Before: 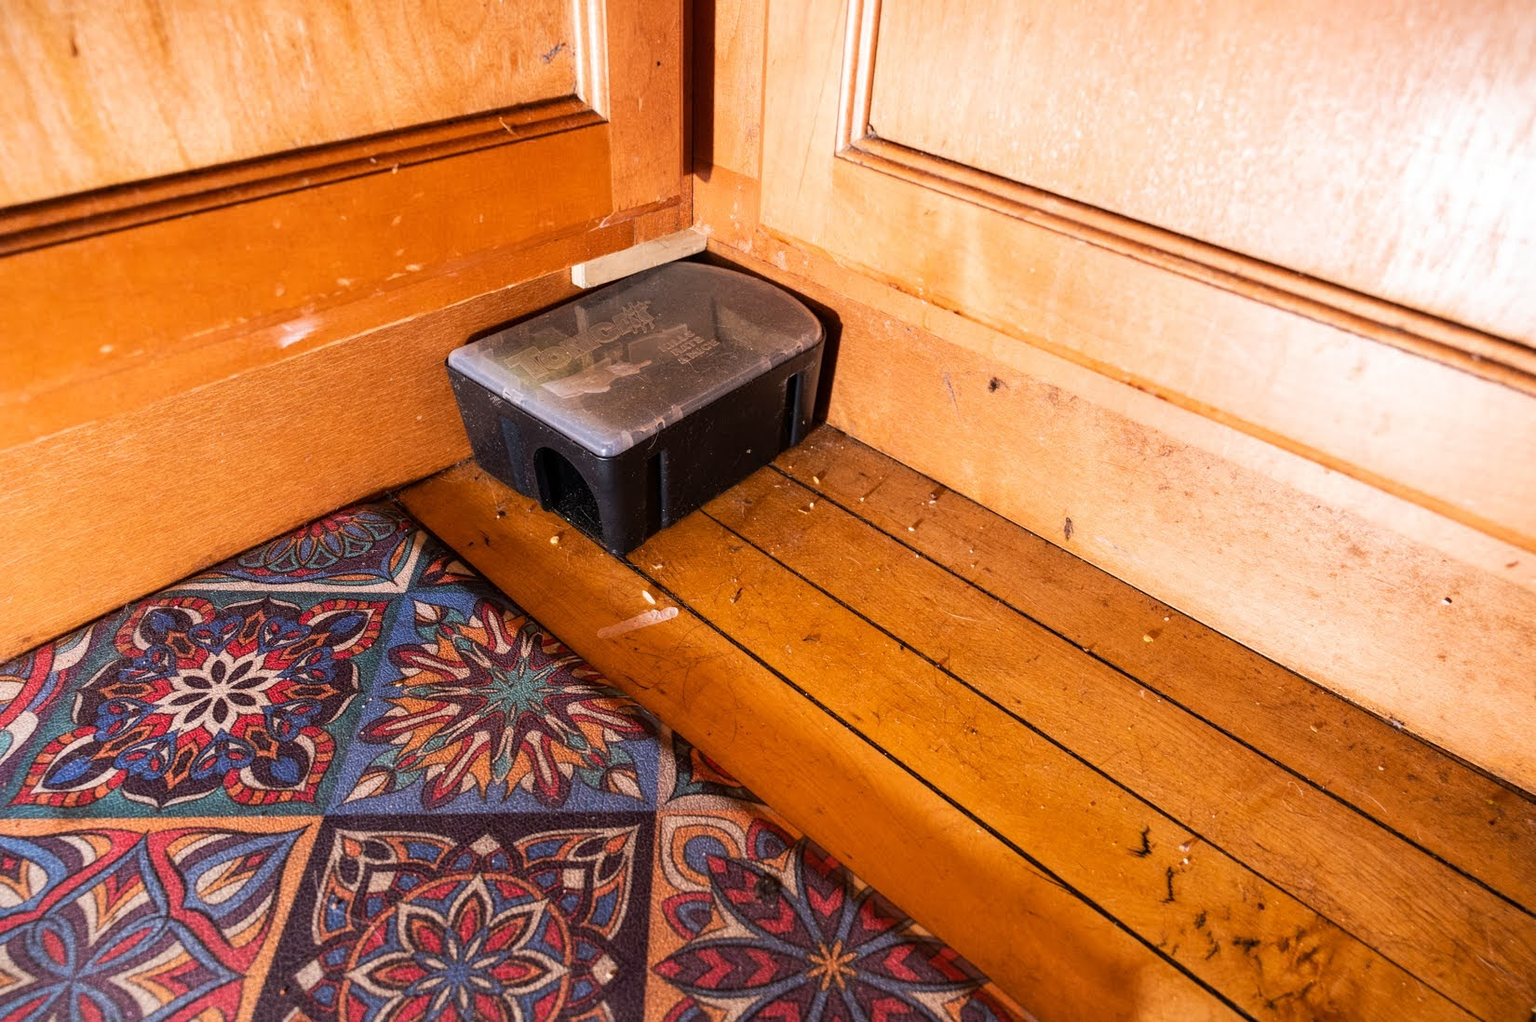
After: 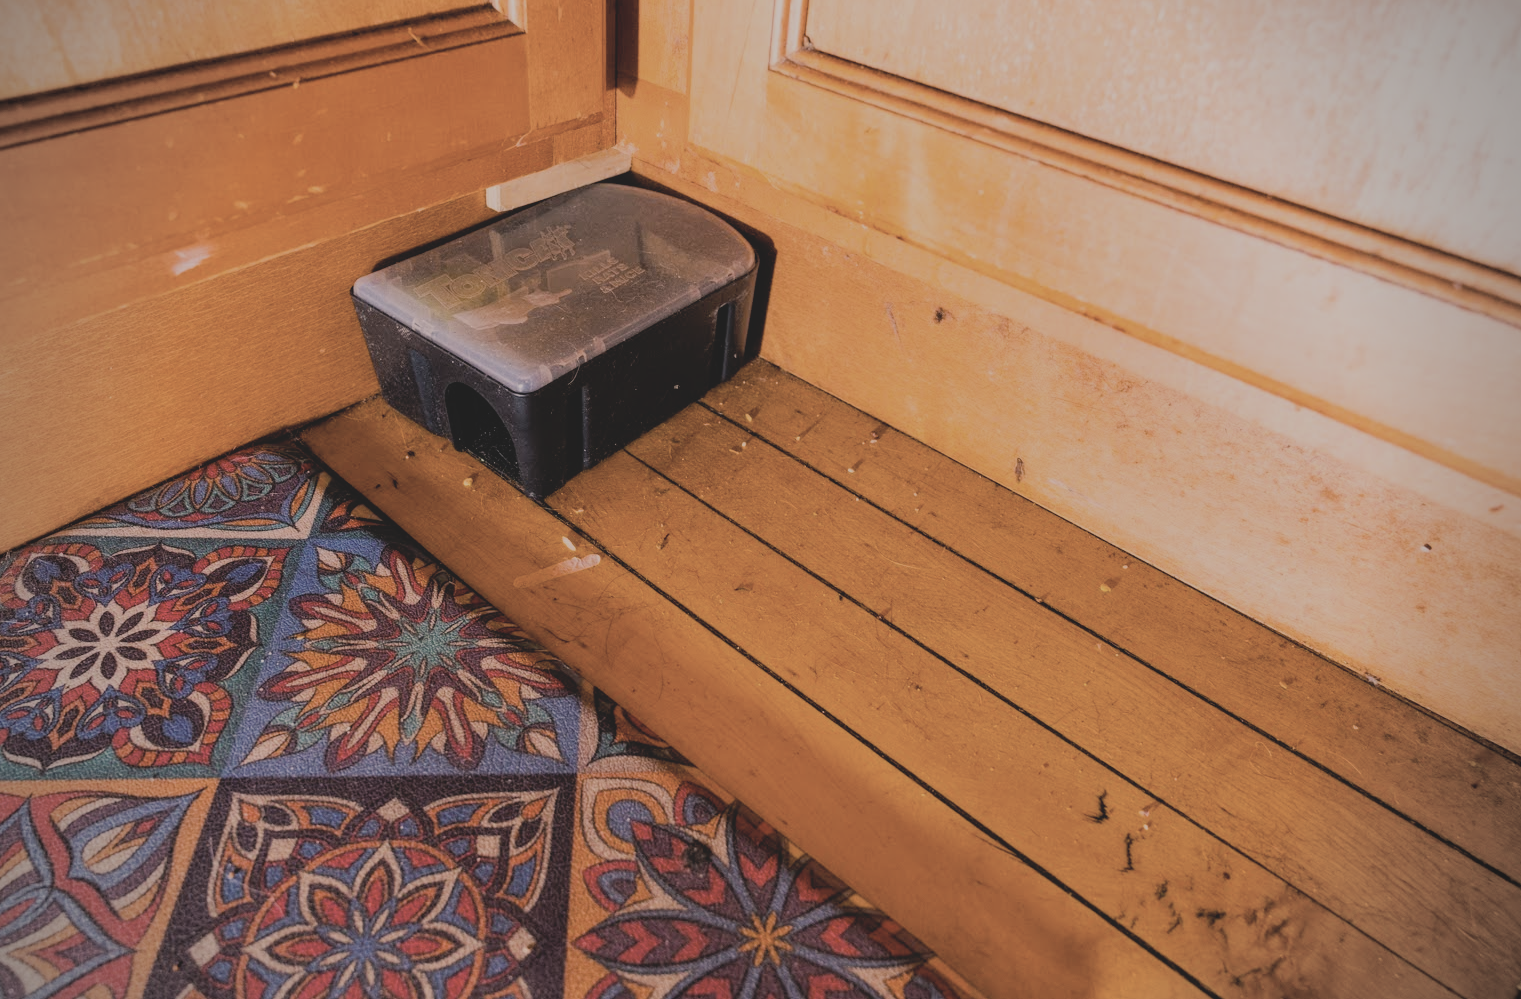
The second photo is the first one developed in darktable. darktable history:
levels: levels [0.016, 0.492, 0.969]
contrast brightness saturation: contrast -0.265, saturation -0.441
filmic rgb: black relative exposure -7.65 EV, white relative exposure 4.56 EV, hardness 3.61
crop and rotate: left 7.778%, top 8.956%
color balance rgb: highlights gain › chroma 3.249%, highlights gain › hue 56.13°, perceptual saturation grading › global saturation 31.235%, global vibrance 20%
exposure: compensate exposure bias true, compensate highlight preservation false
vignetting: on, module defaults
